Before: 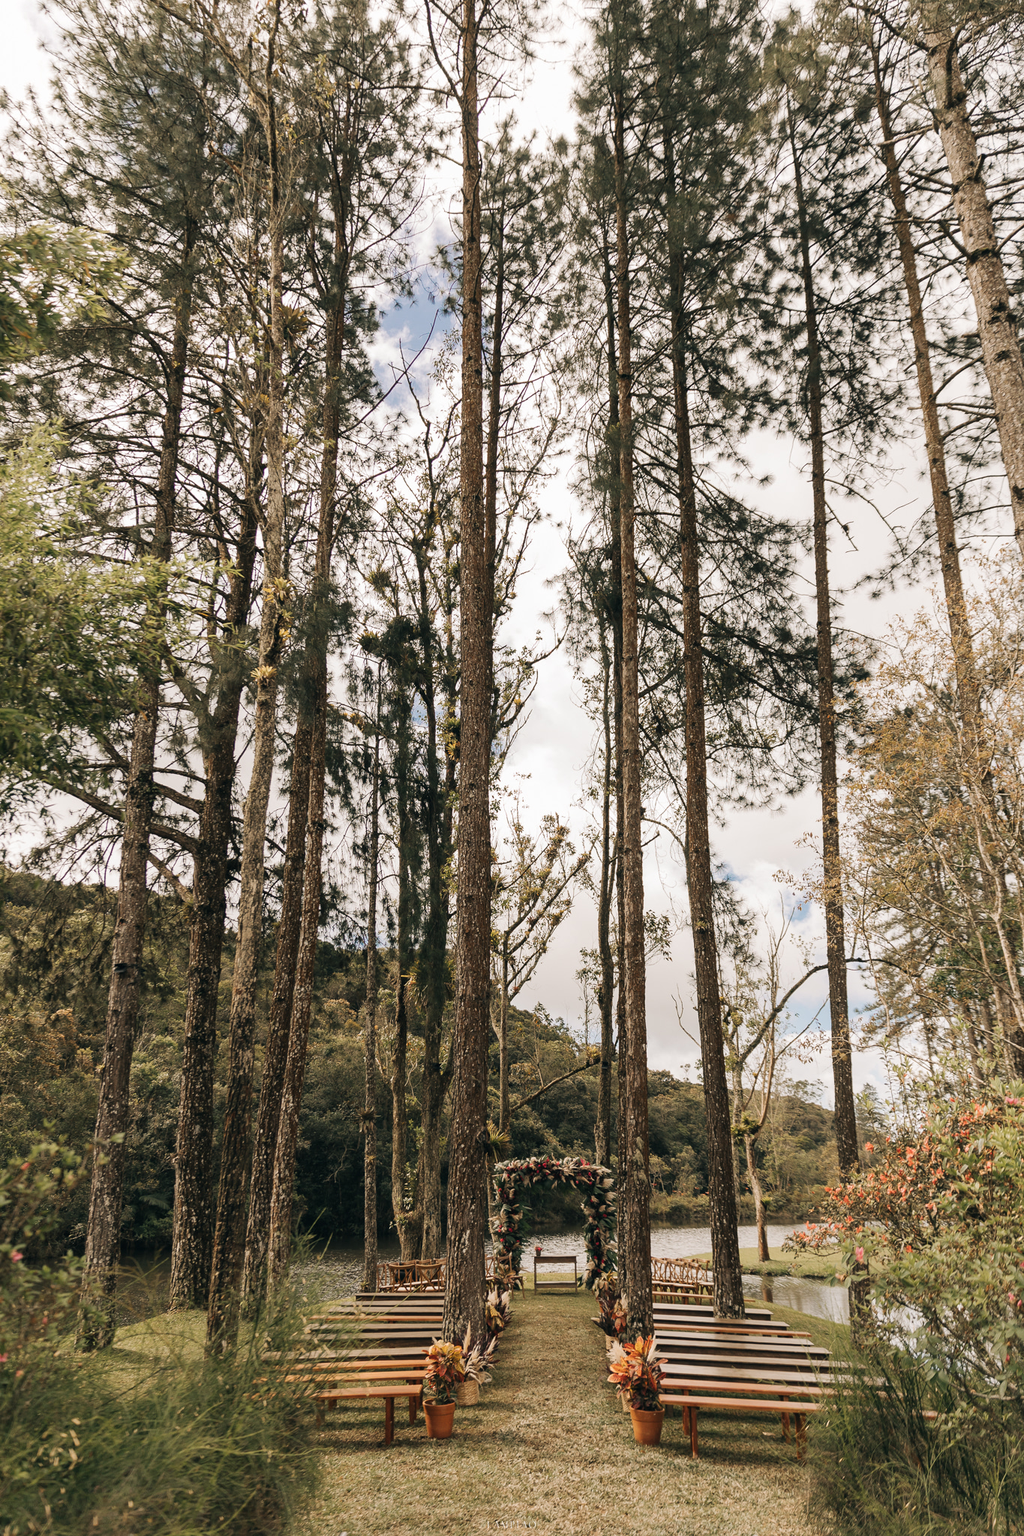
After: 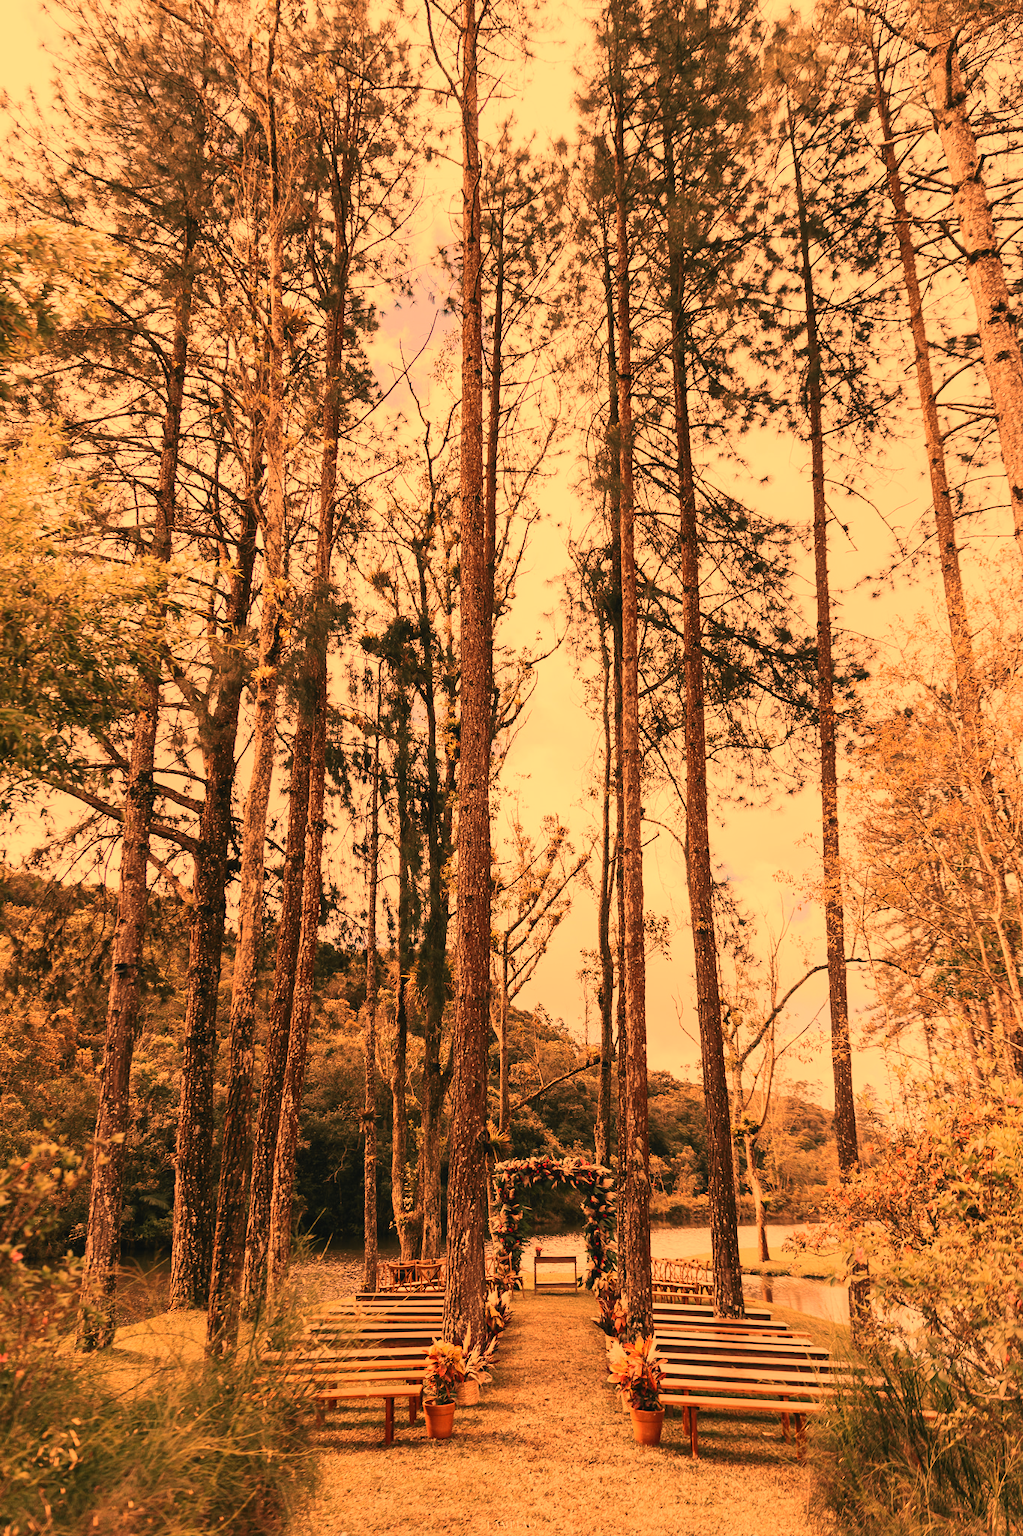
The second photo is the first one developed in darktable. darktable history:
white balance: red 1.467, blue 0.684
tone curve: curves: ch0 [(0, 0.013) (0.036, 0.045) (0.274, 0.286) (0.566, 0.623) (0.794, 0.827) (1, 0.953)]; ch1 [(0, 0) (0.389, 0.403) (0.462, 0.48) (0.499, 0.5) (0.524, 0.527) (0.57, 0.599) (0.626, 0.65) (0.761, 0.781) (1, 1)]; ch2 [(0, 0) (0.464, 0.478) (0.5, 0.501) (0.533, 0.542) (0.599, 0.613) (0.704, 0.731) (1, 1)], color space Lab, independent channels, preserve colors none
